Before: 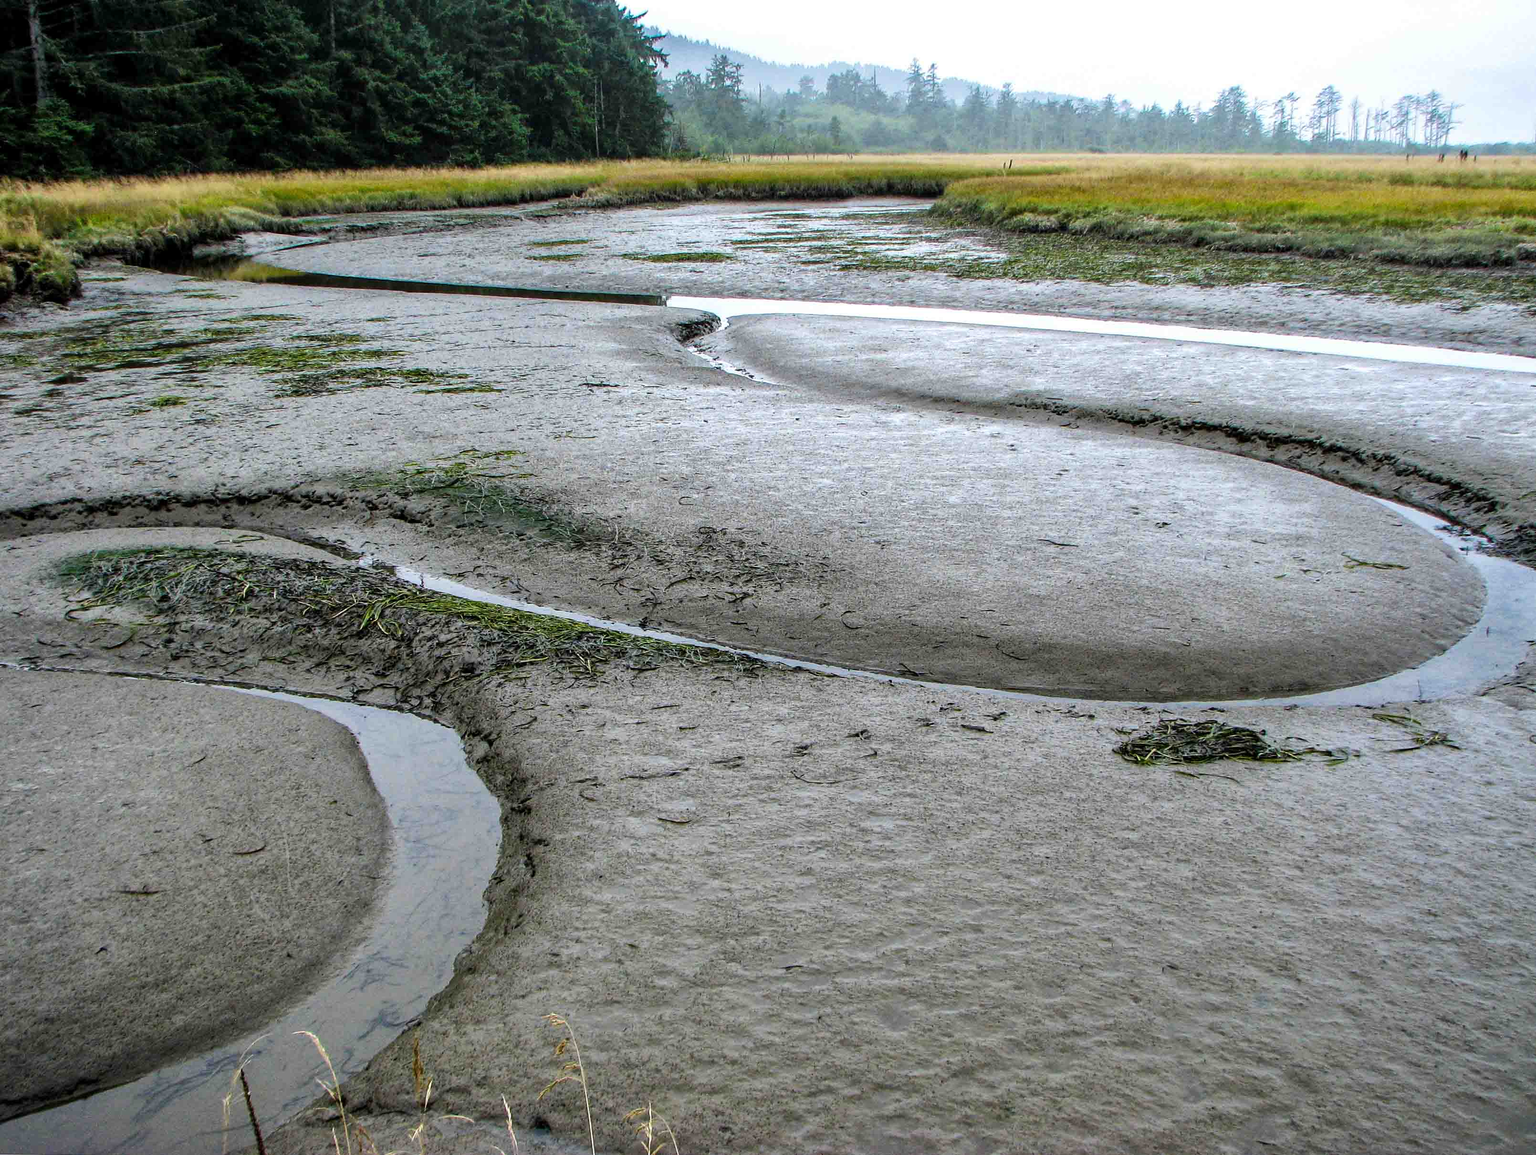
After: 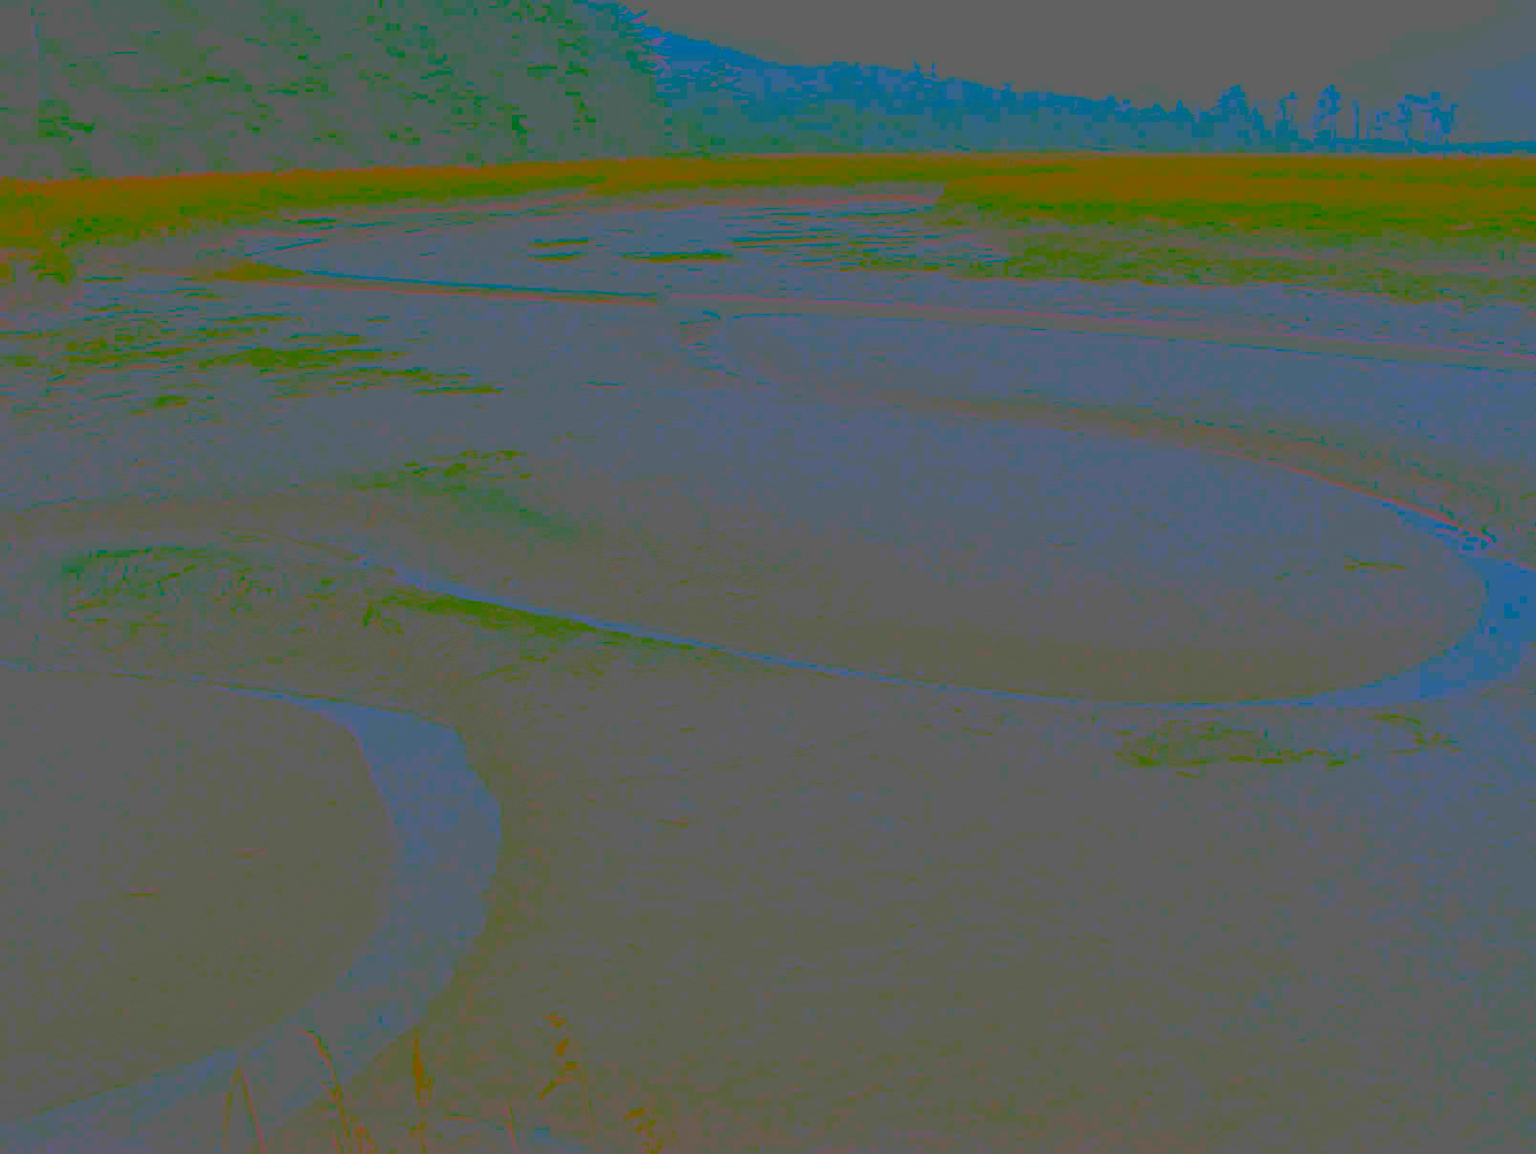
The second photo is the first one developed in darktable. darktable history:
exposure: exposure 0.606 EV, compensate highlight preservation false
sharpen: on, module defaults
contrast brightness saturation: contrast -0.983, brightness -0.162, saturation 0.734
